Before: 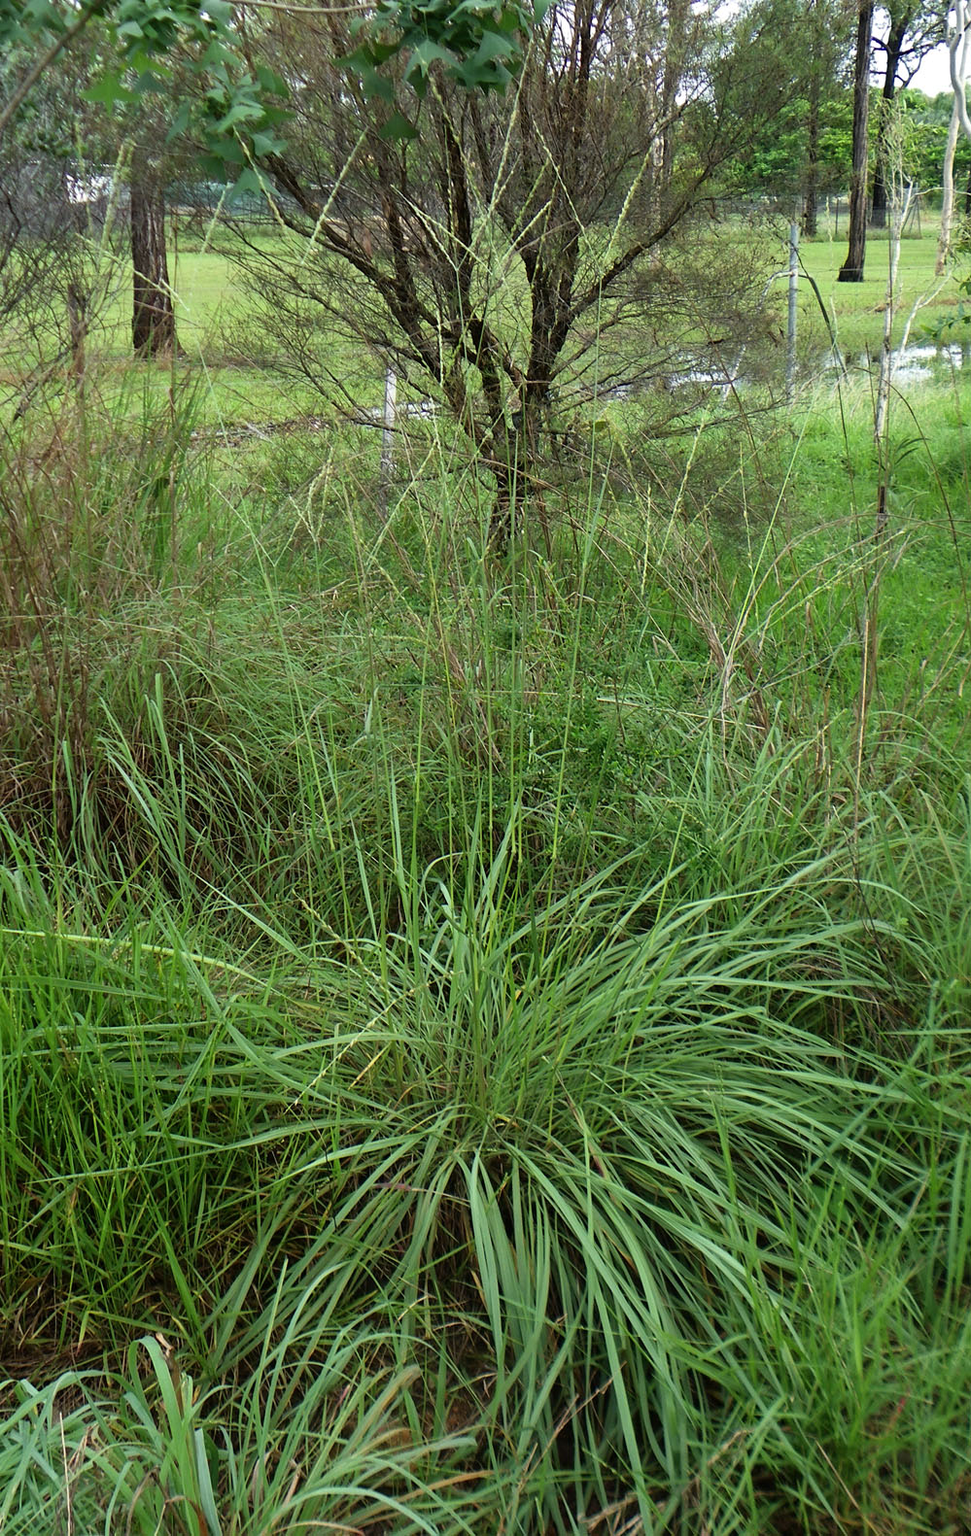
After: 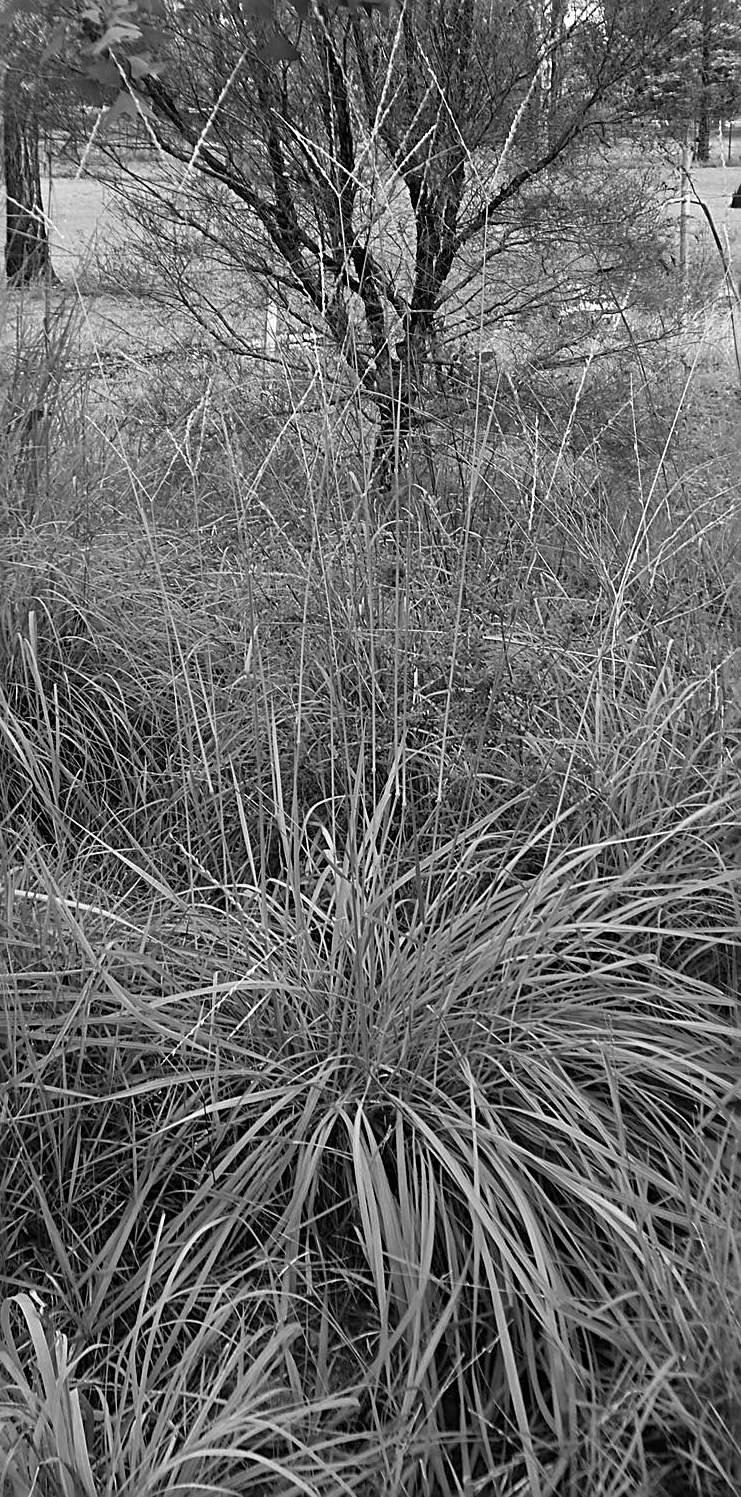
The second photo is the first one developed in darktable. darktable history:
crop and rotate: left 13.15%, top 5.251%, right 12.609%
monochrome: a 16.01, b -2.65, highlights 0.52
sharpen: radius 2.543, amount 0.636
